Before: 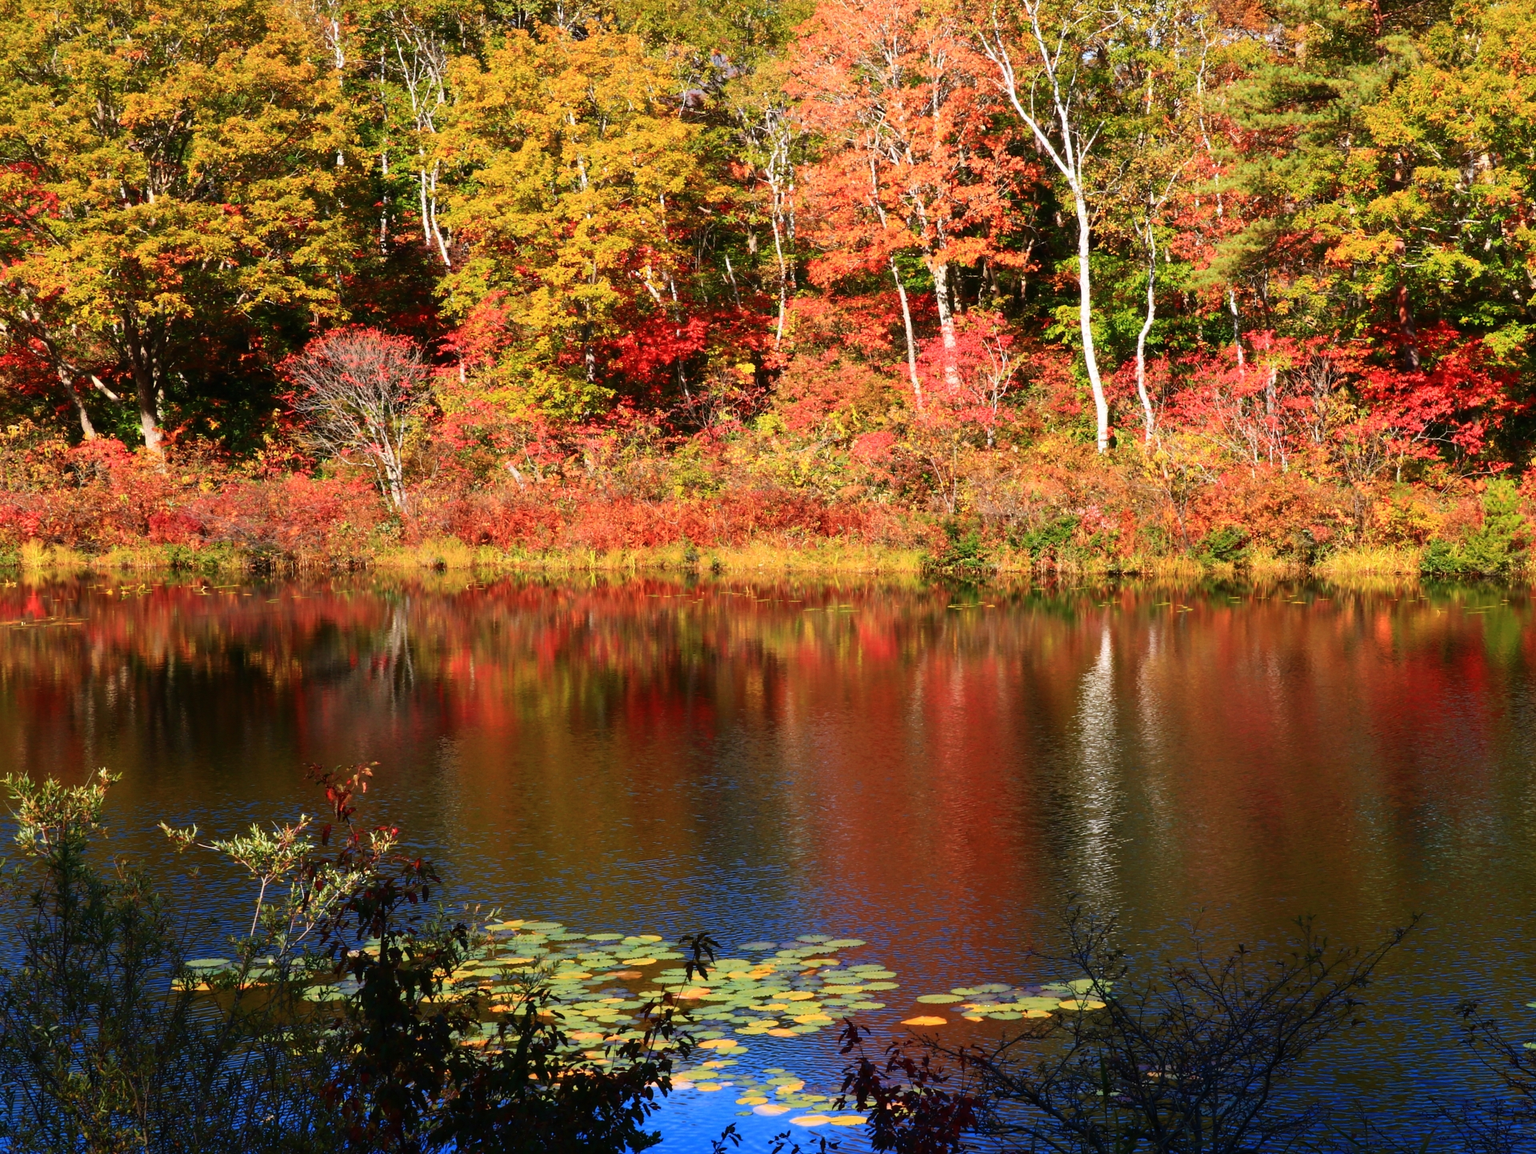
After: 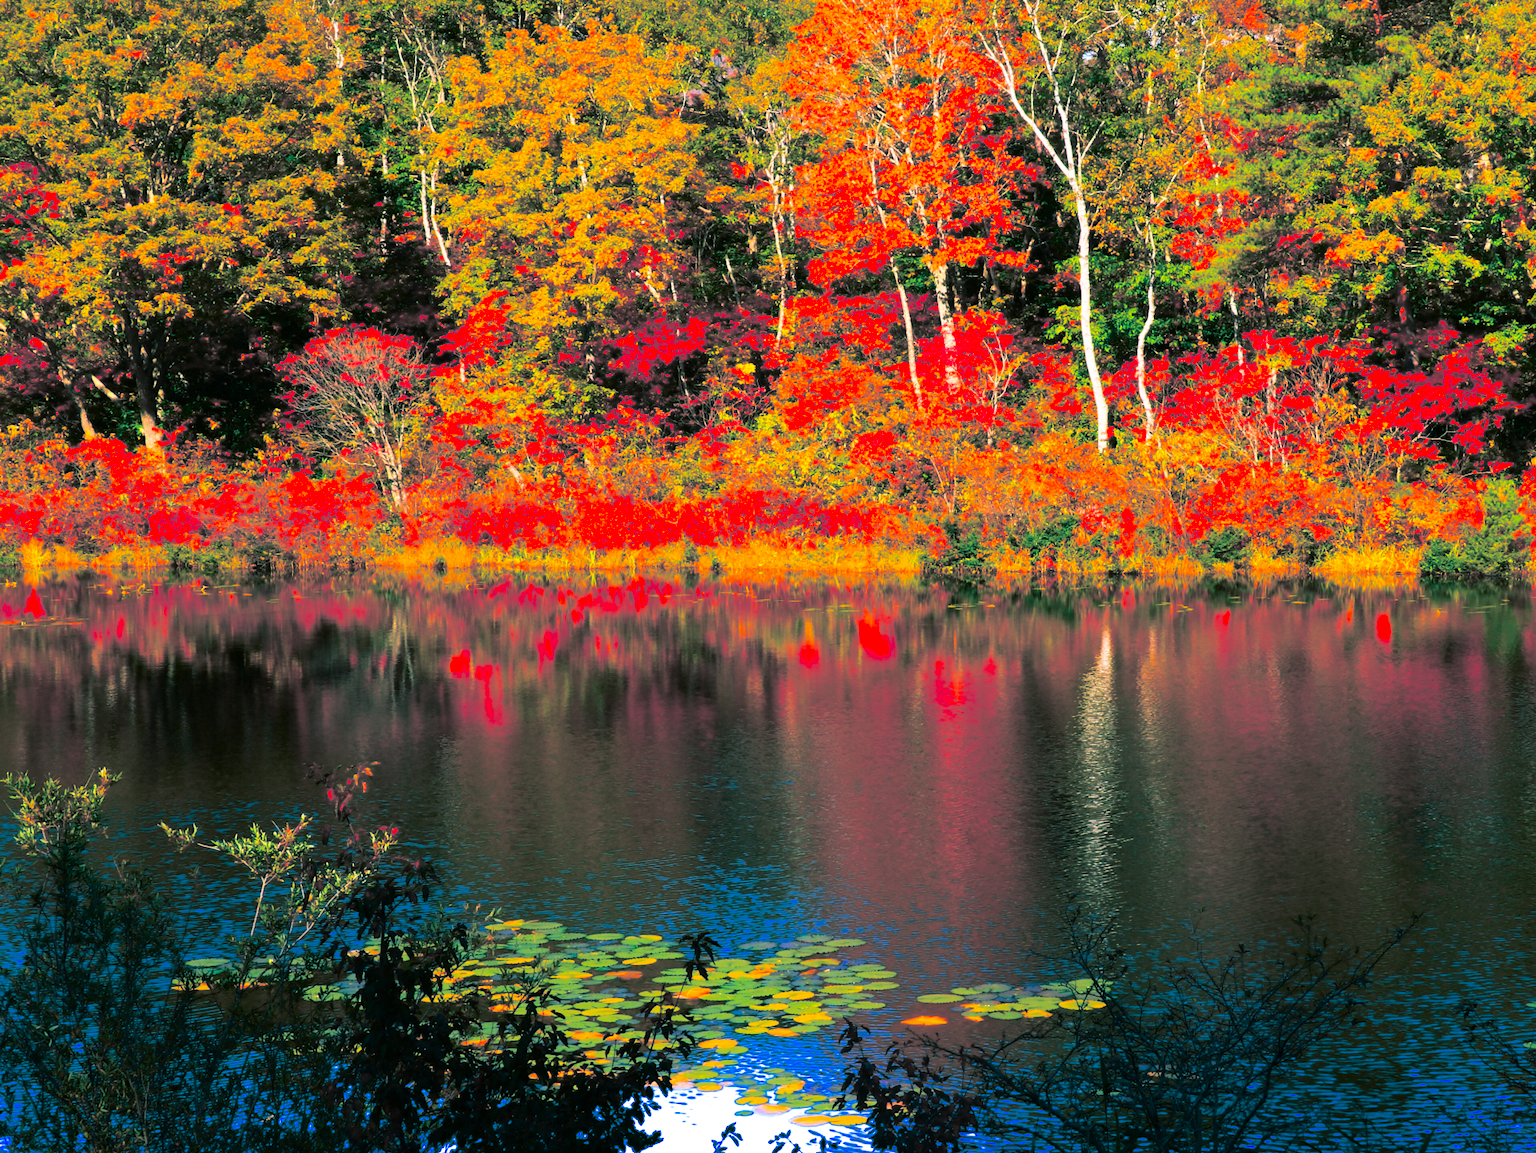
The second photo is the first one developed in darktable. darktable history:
split-toning: shadows › hue 186.43°, highlights › hue 49.29°, compress 30.29%
color correction: saturation 2.15
